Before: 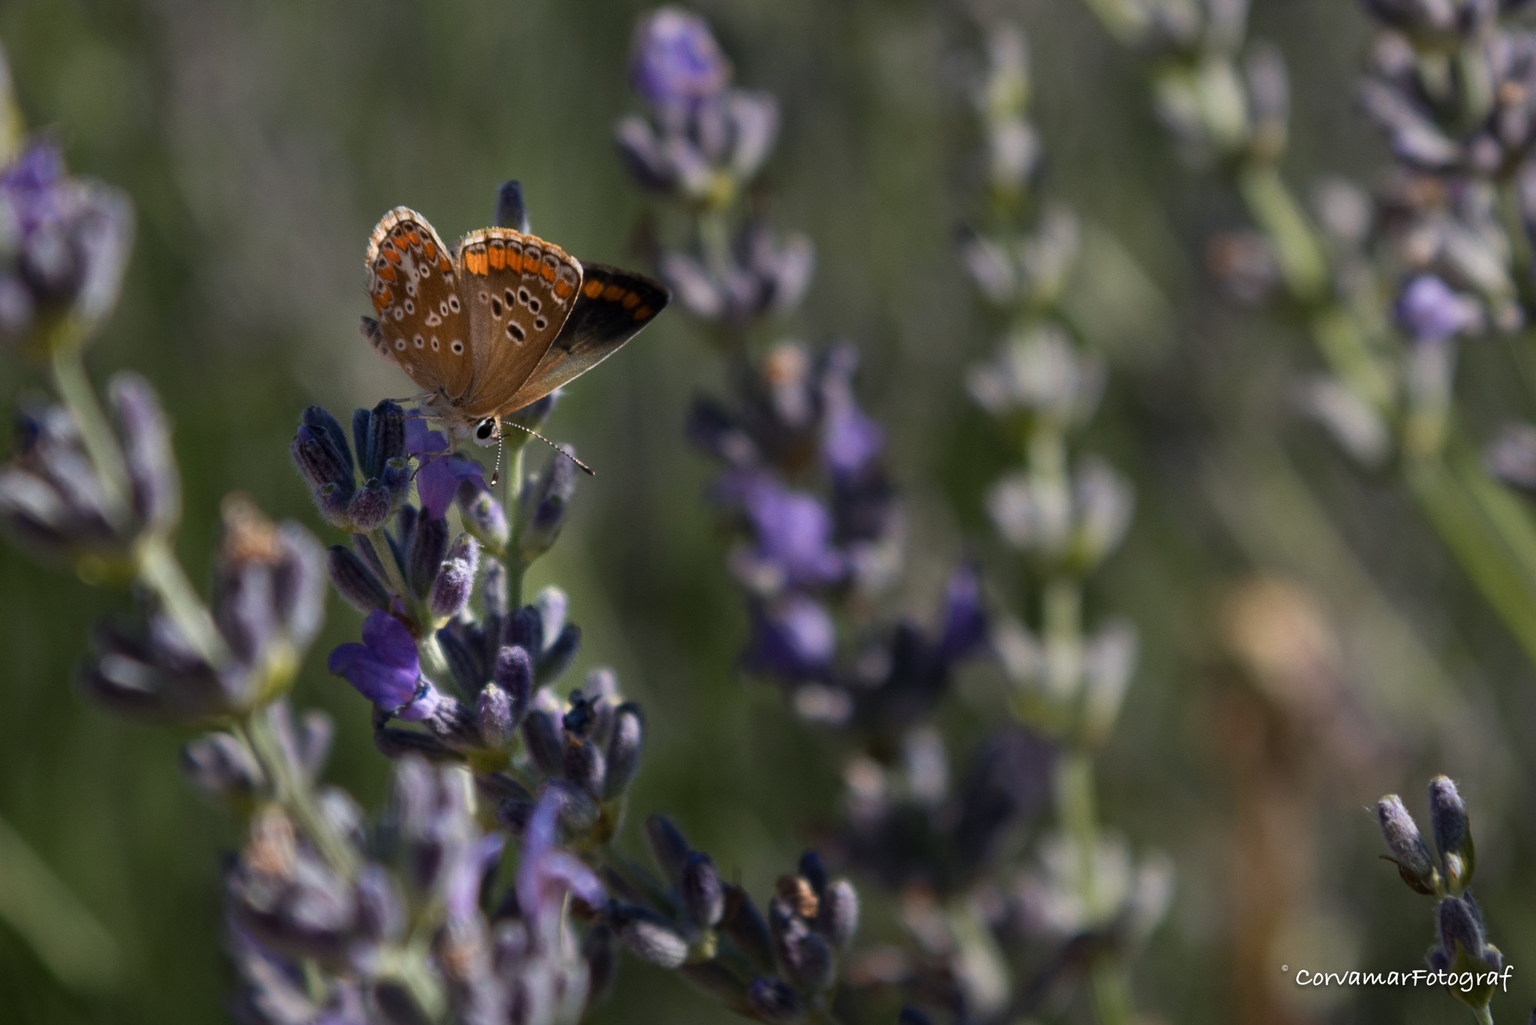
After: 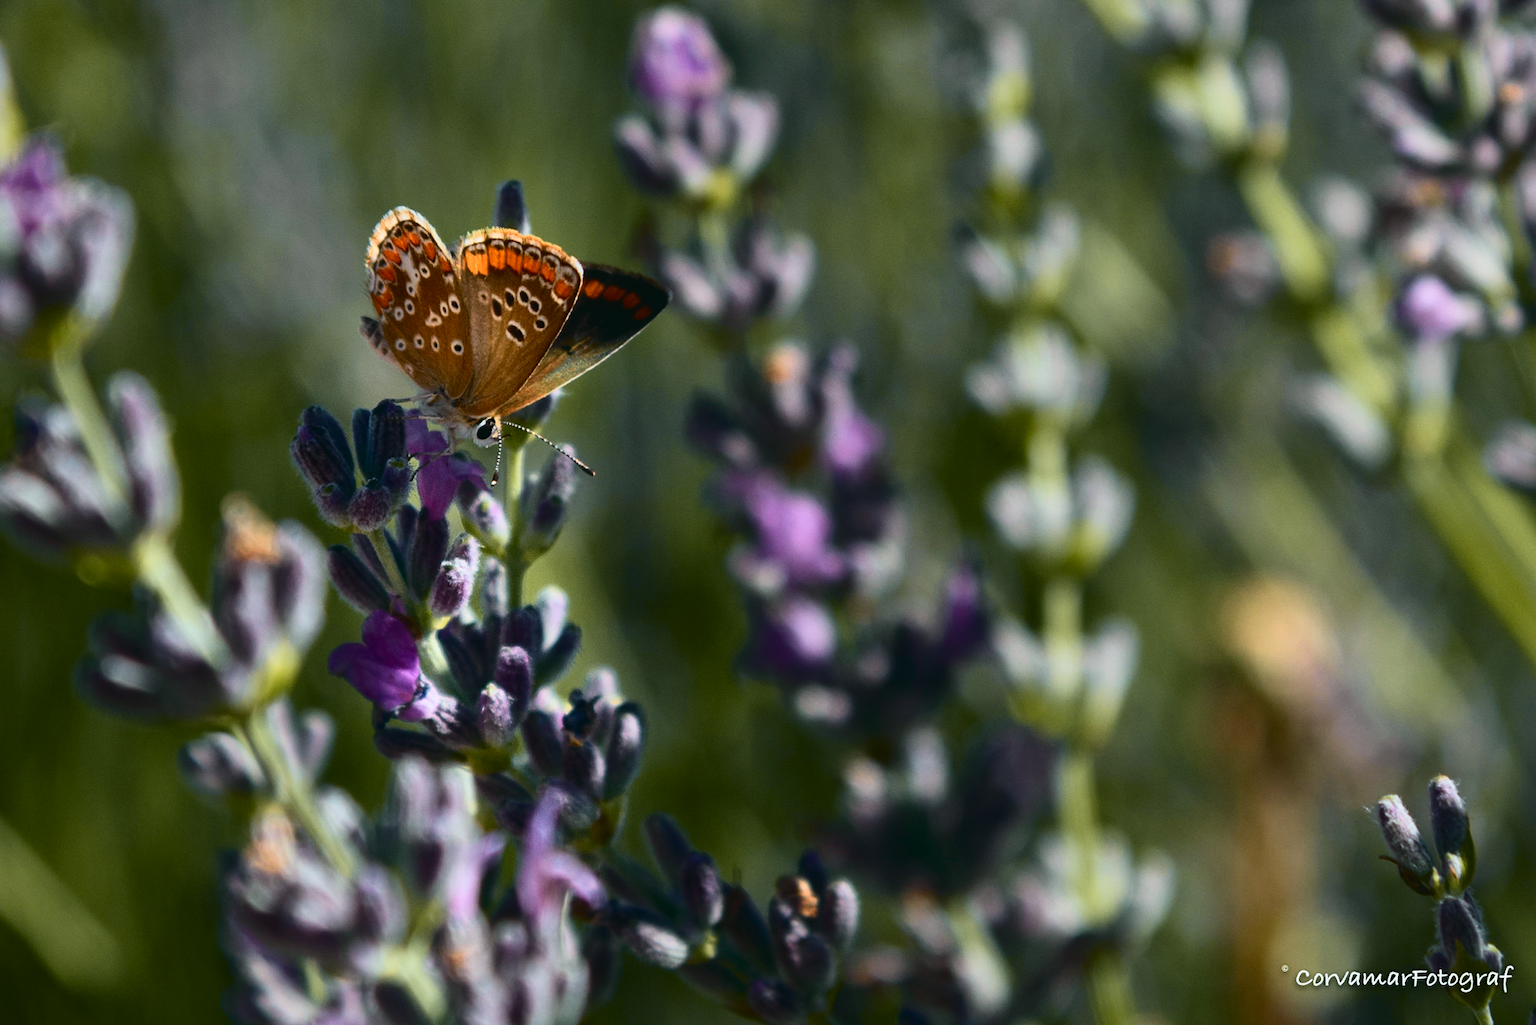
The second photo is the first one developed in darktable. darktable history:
tone curve: curves: ch0 [(0, 0.036) (0.037, 0.042) (0.184, 0.146) (0.438, 0.521) (0.54, 0.668) (0.698, 0.835) (0.856, 0.92) (1, 0.98)]; ch1 [(0, 0) (0.393, 0.415) (0.447, 0.448) (0.482, 0.459) (0.509, 0.496) (0.527, 0.525) (0.571, 0.602) (0.619, 0.671) (0.715, 0.729) (1, 1)]; ch2 [(0, 0) (0.369, 0.388) (0.449, 0.454) (0.499, 0.5) (0.521, 0.517) (0.53, 0.544) (0.561, 0.607) (0.674, 0.735) (1, 1)], color space Lab, independent channels, preserve colors none
